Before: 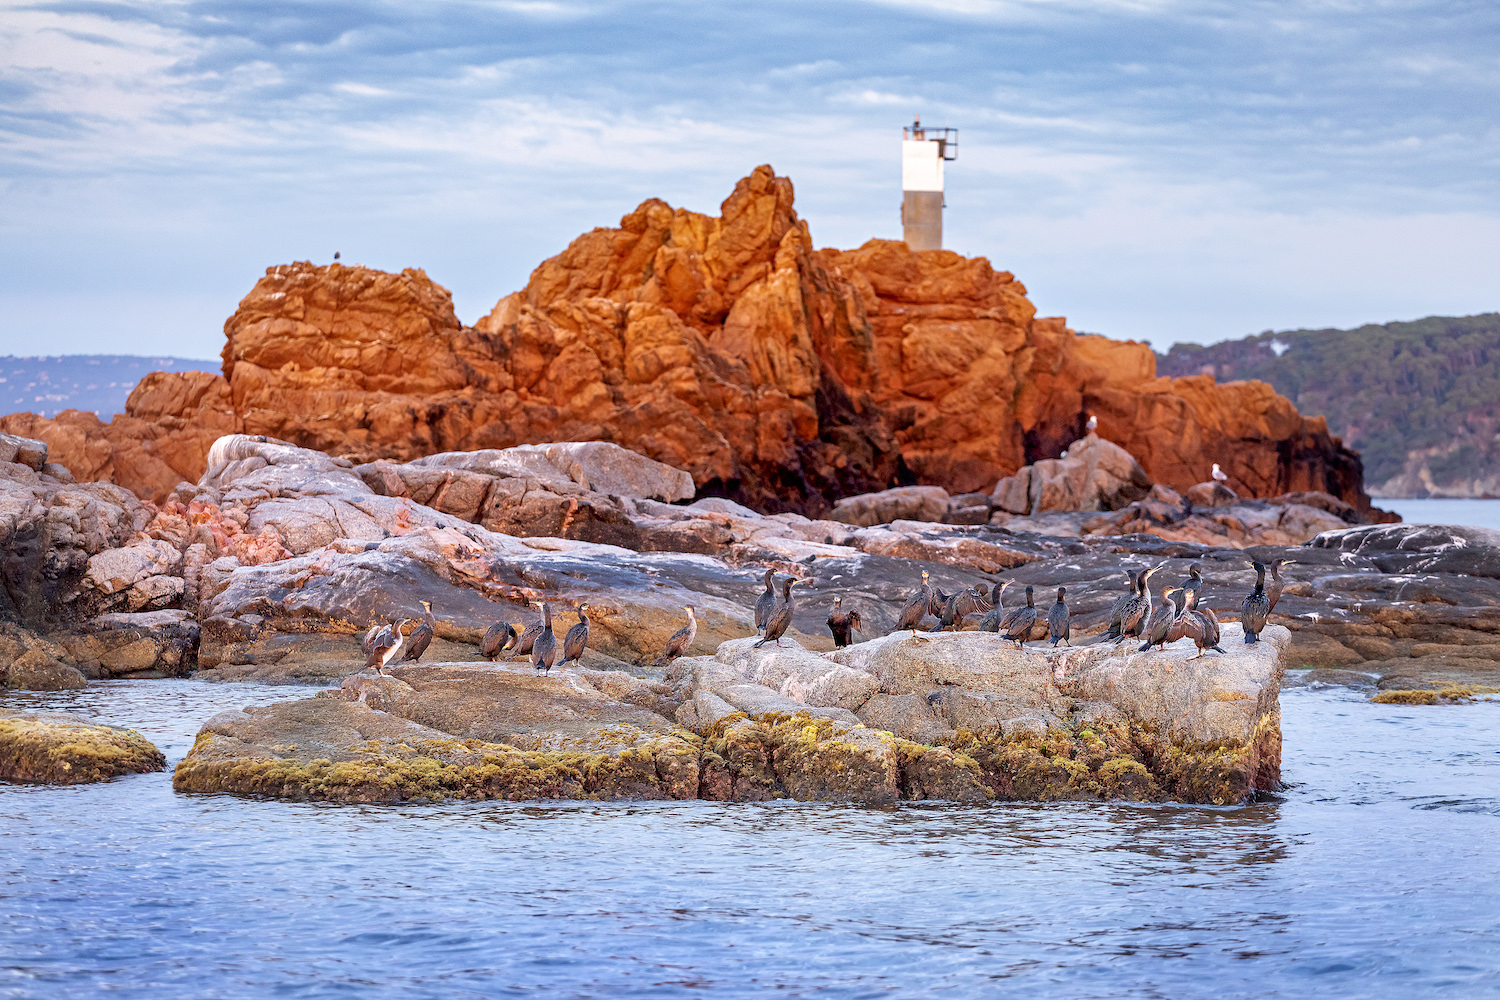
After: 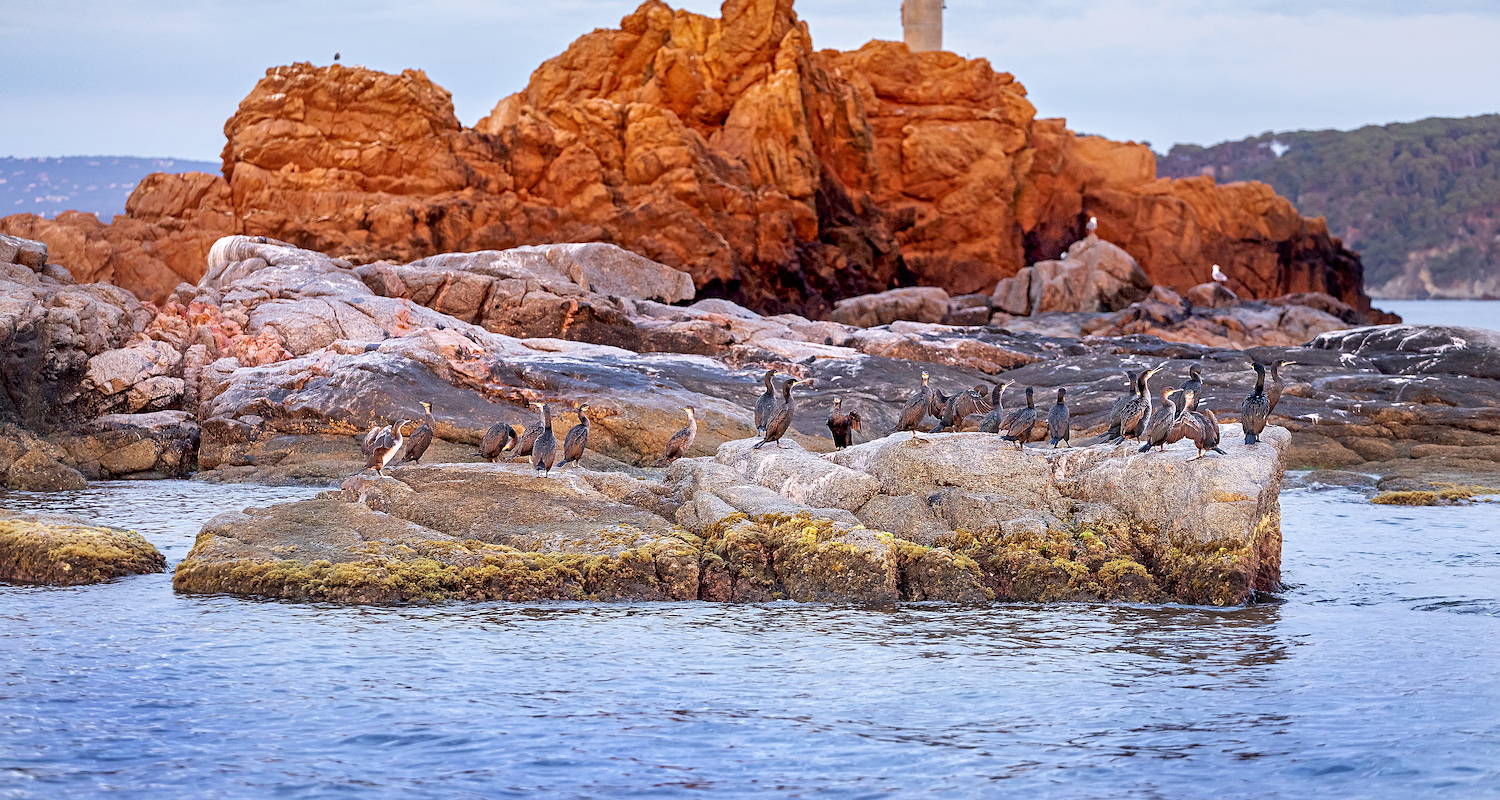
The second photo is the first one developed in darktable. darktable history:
crop and rotate: top 19.902%
sharpen: amount 0.207
